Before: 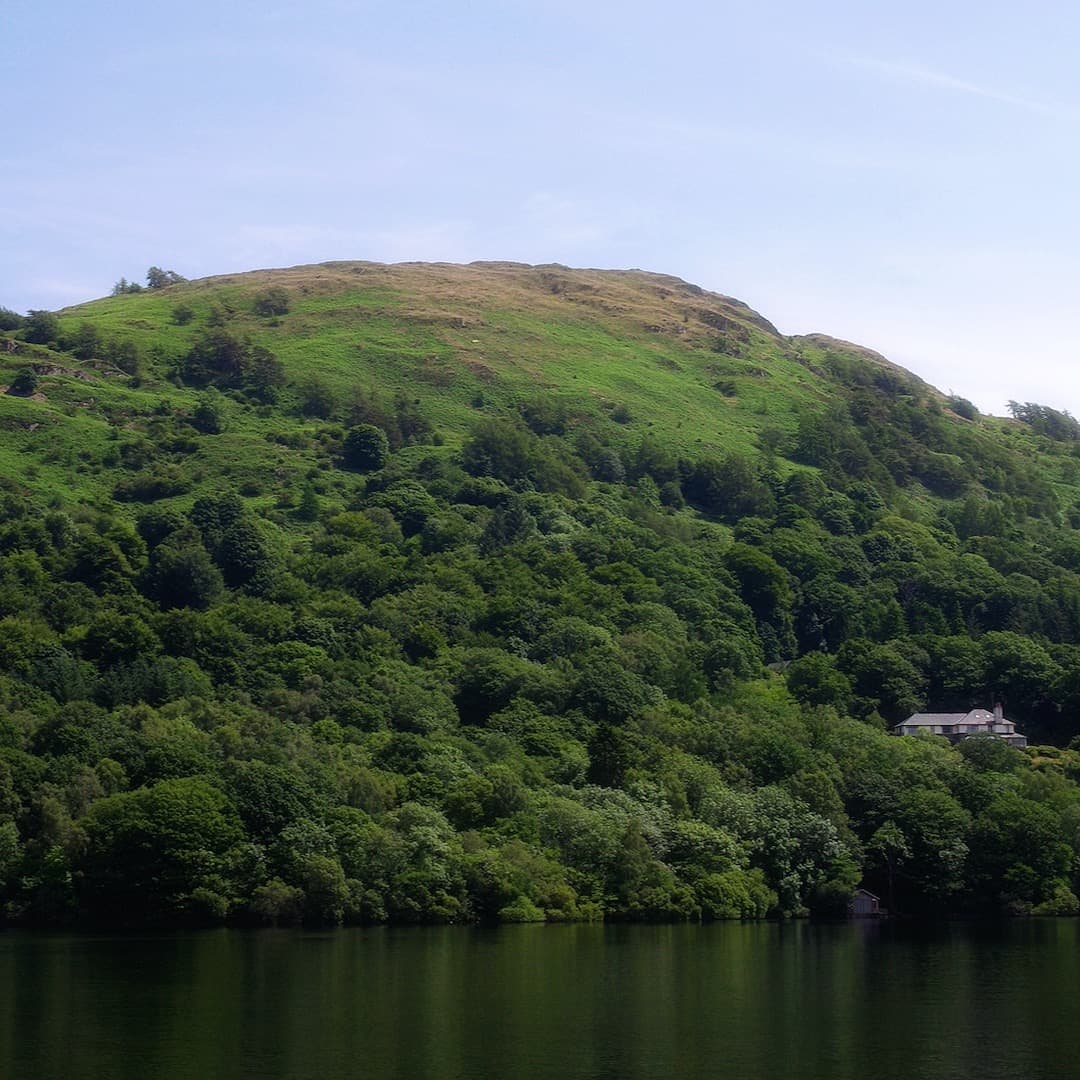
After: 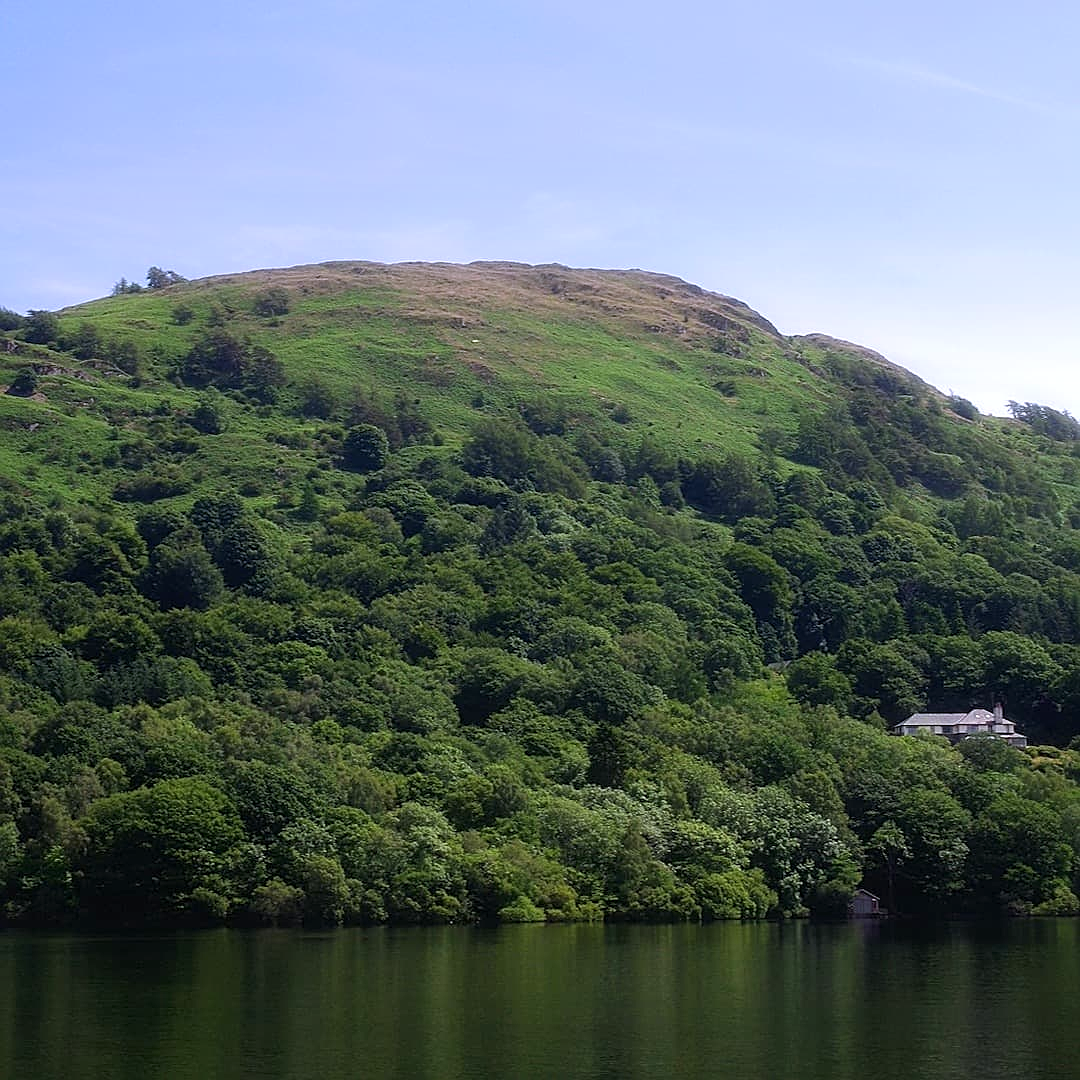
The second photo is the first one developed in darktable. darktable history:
exposure: exposure 0.64 EV, compensate highlight preservation false
graduated density: hue 238.83°, saturation 50%
sharpen: on, module defaults
